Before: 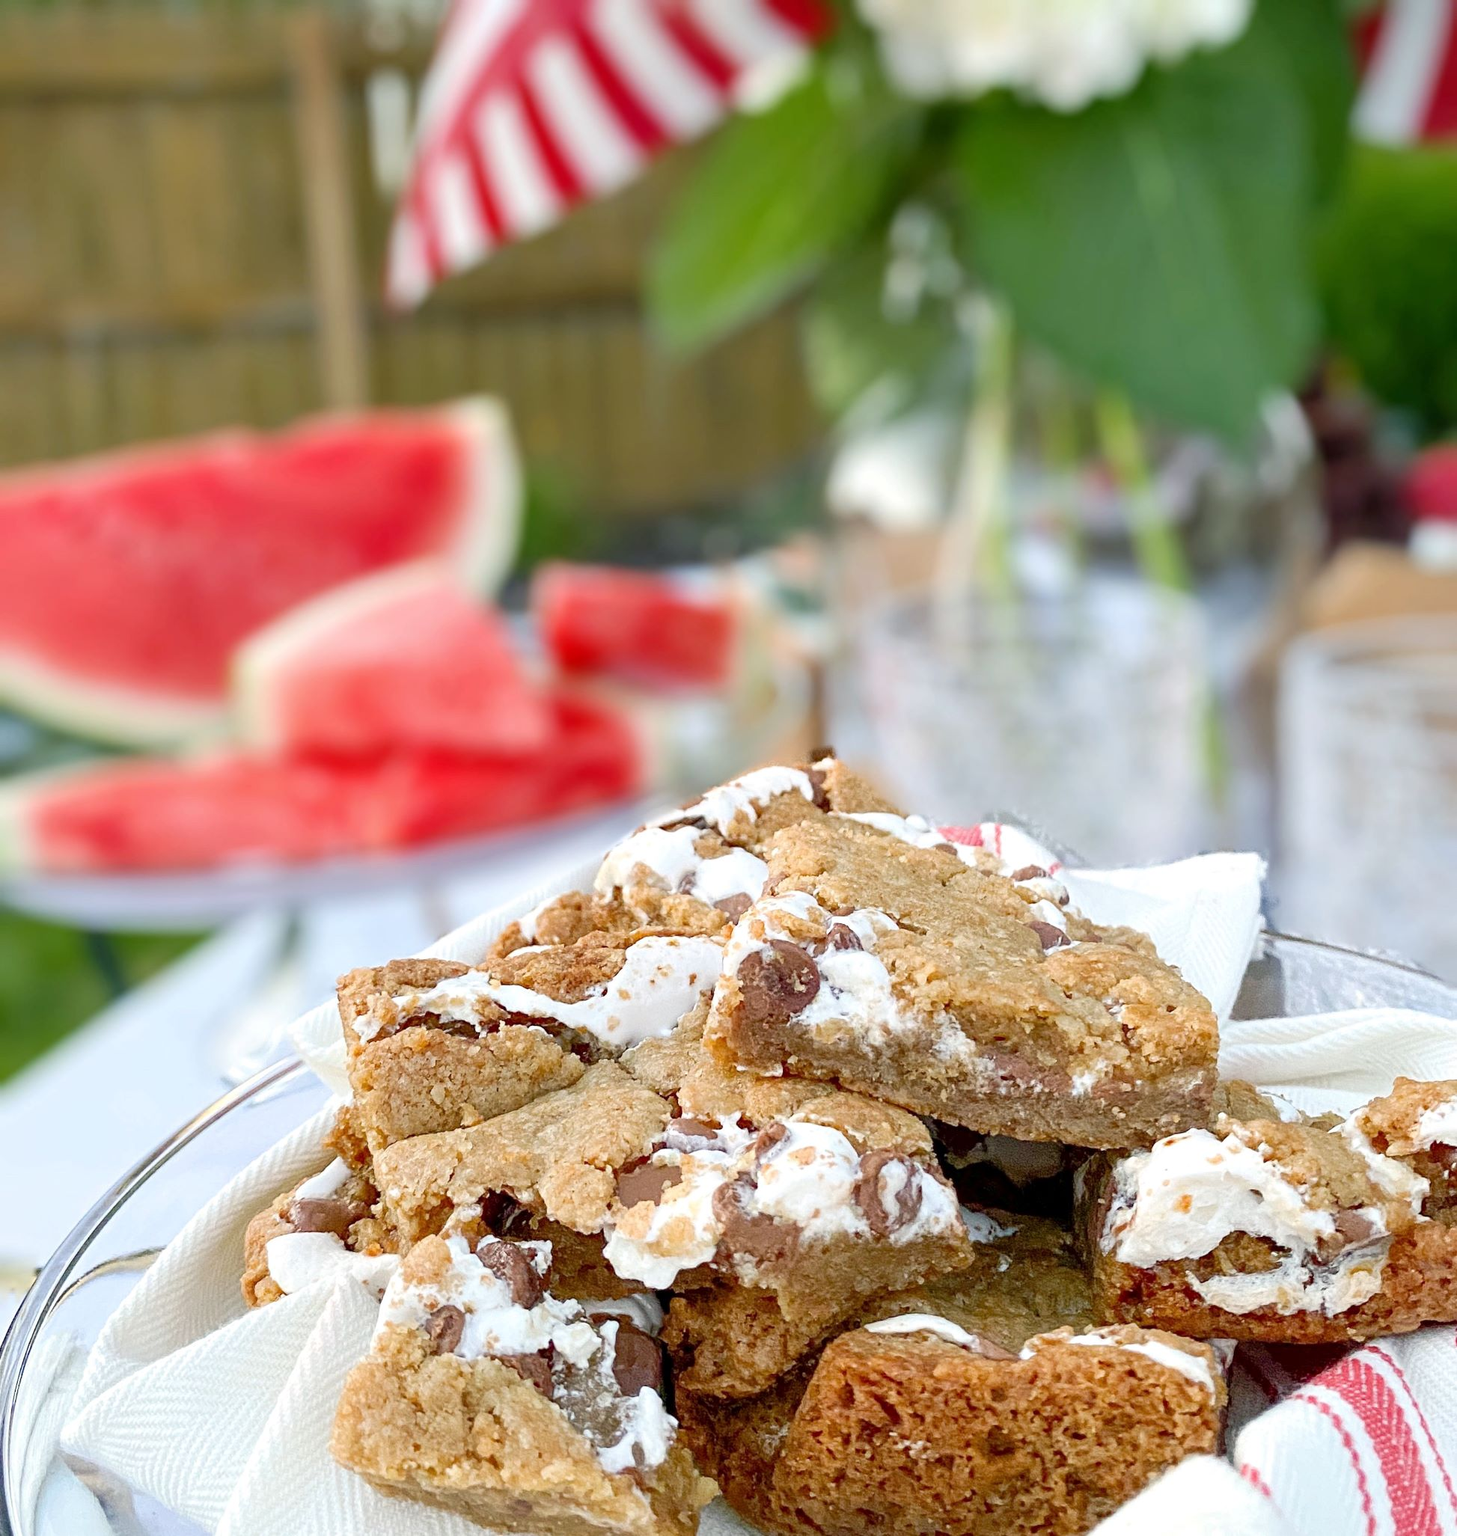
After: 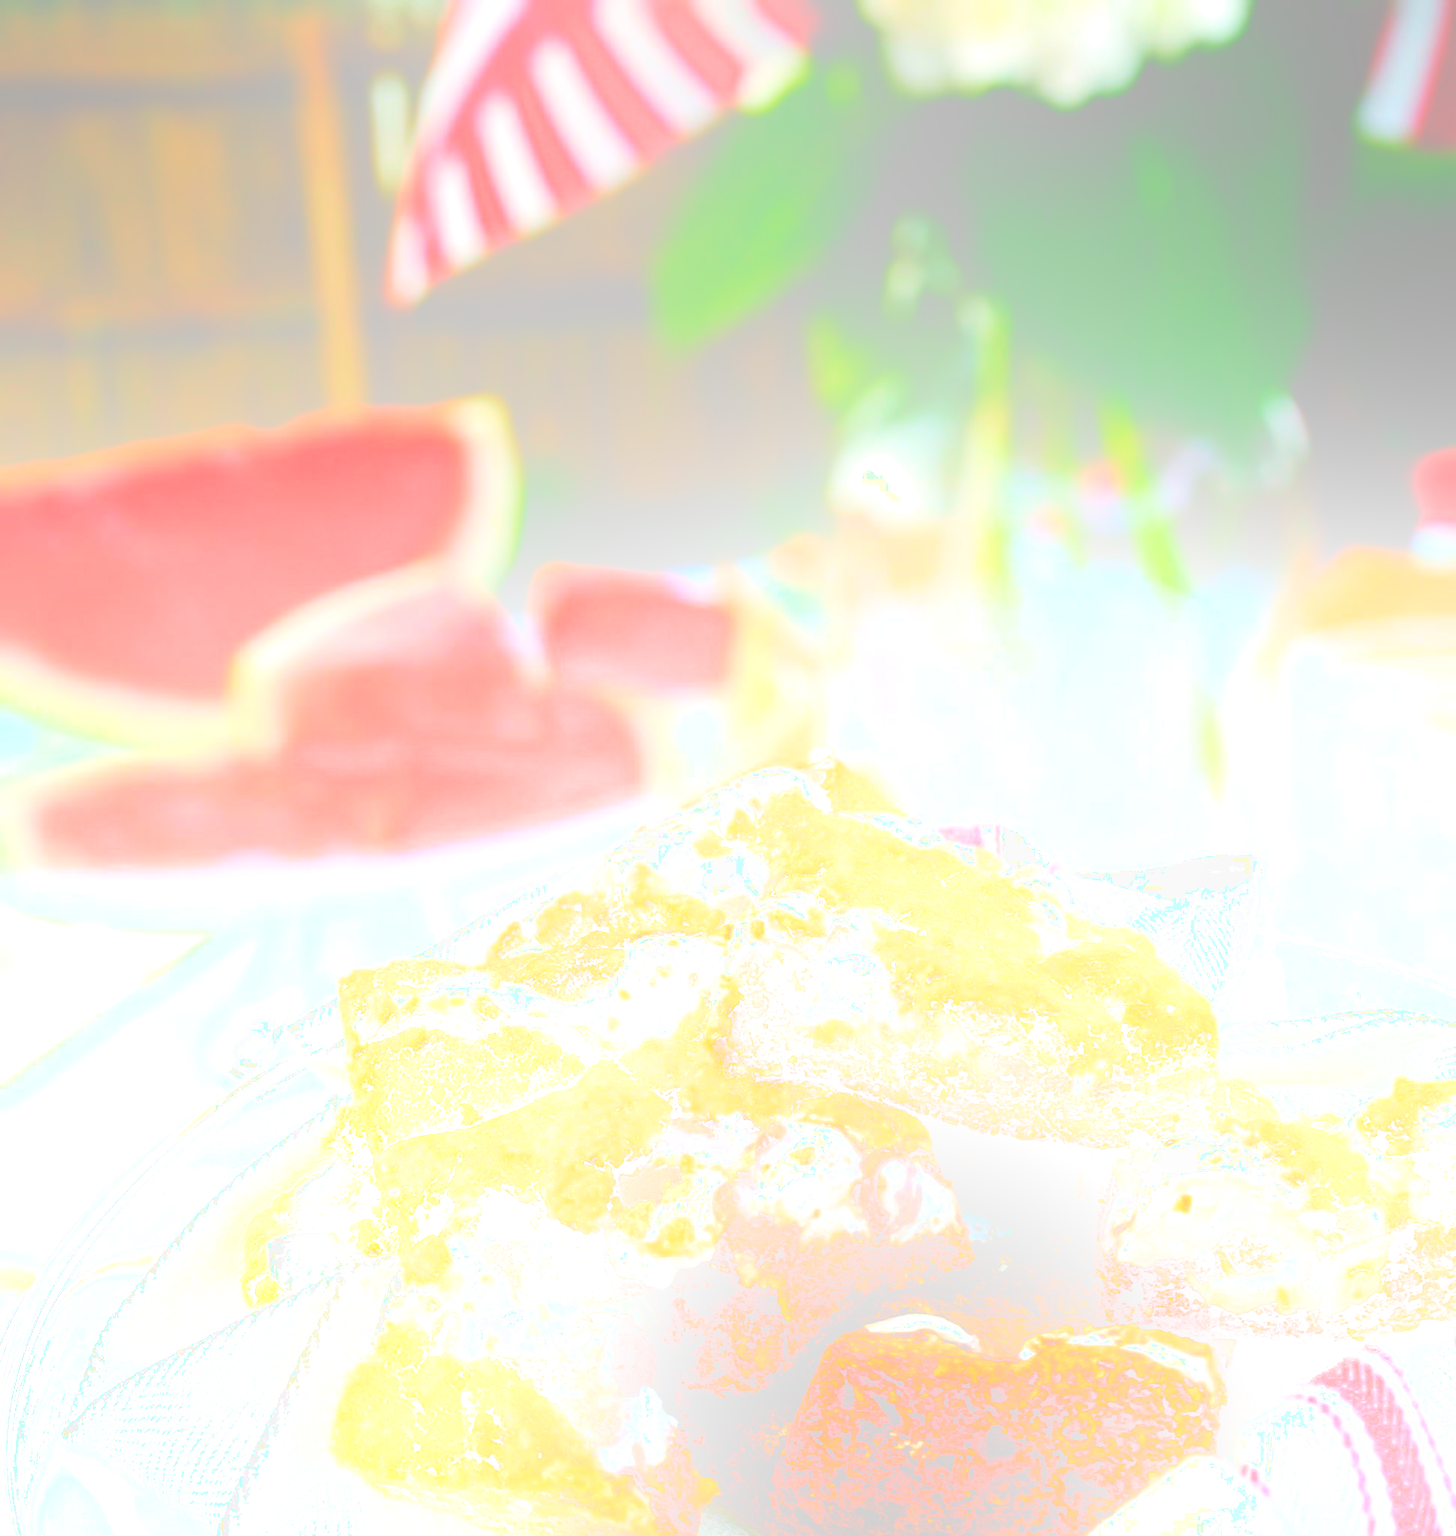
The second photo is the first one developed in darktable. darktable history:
exposure: black level correction 0.009, exposure 0.014 EV, compensate highlight preservation false
base curve: curves: ch0 [(0, 0.036) (0.083, 0.04) (0.804, 1)], preserve colors none
bloom: size 70%, threshold 25%, strength 70%
